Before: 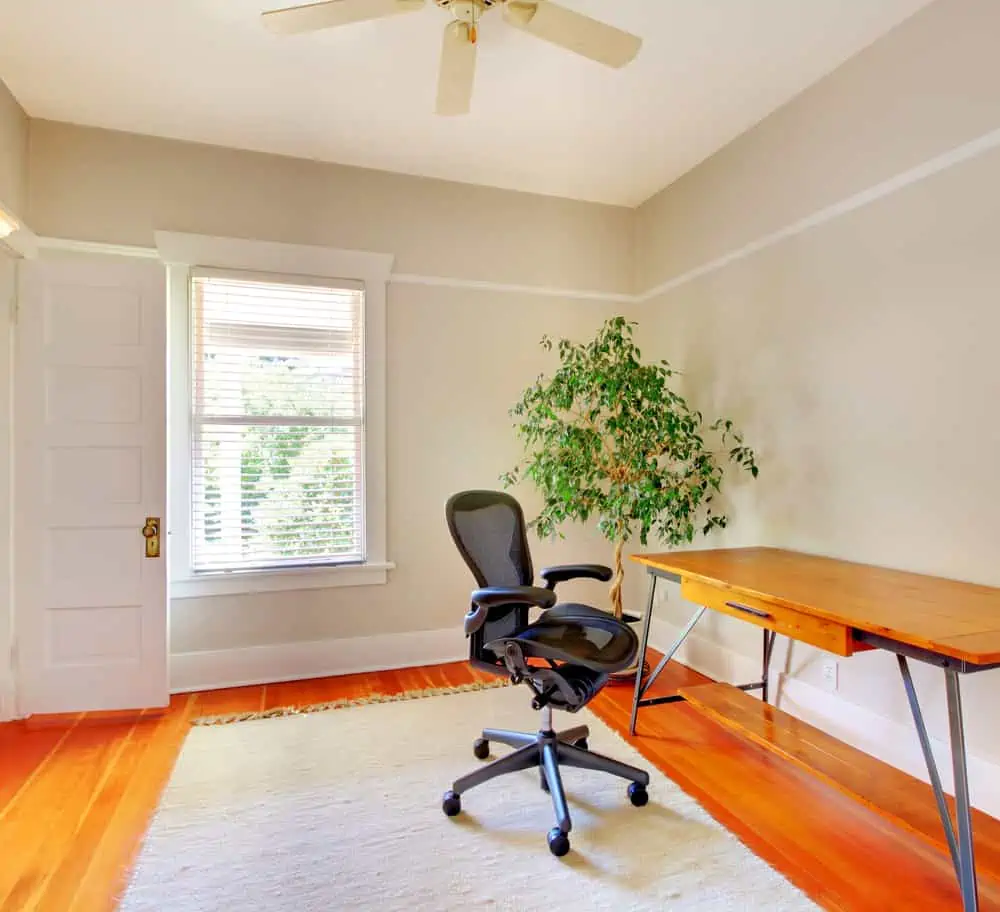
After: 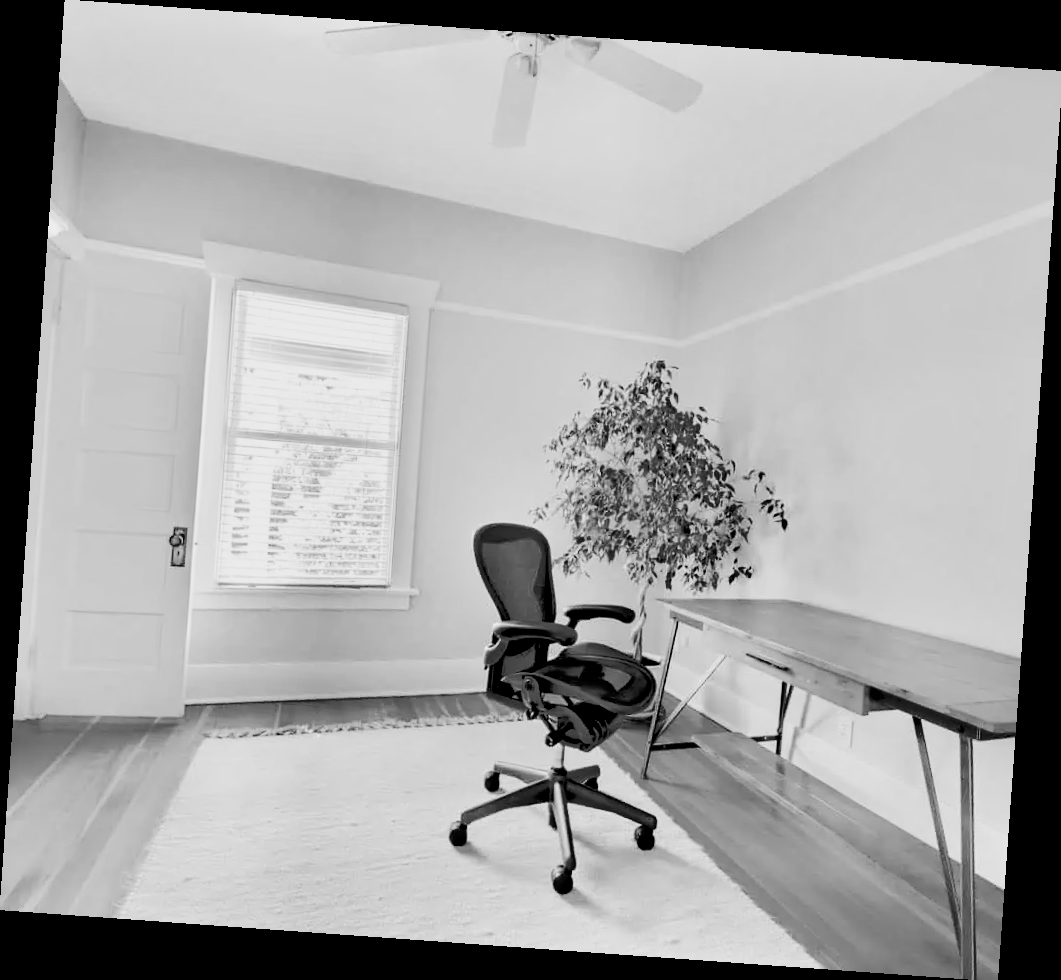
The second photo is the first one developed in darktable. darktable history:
white balance: emerald 1
tone equalizer: -8 EV -0.528 EV, -7 EV -0.319 EV, -6 EV -0.083 EV, -5 EV 0.413 EV, -4 EV 0.985 EV, -3 EV 0.791 EV, -2 EV -0.01 EV, -1 EV 0.14 EV, +0 EV -0.012 EV, smoothing 1
contrast brightness saturation: contrast 0.04, saturation 0.16
rotate and perspective: rotation 4.1°, automatic cropping off
monochrome: on, module defaults
filmic rgb: black relative exposure -5 EV, hardness 2.88, contrast 1.5
